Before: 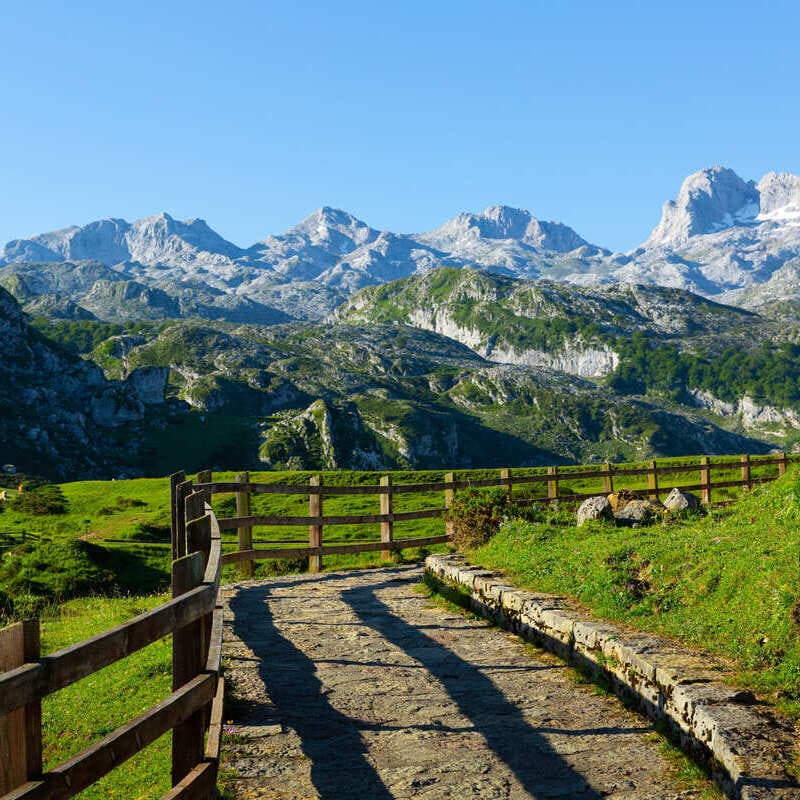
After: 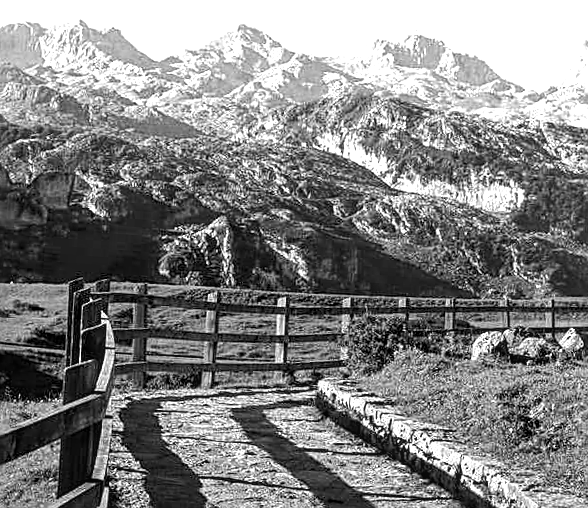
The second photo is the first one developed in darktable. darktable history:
crop and rotate: angle -3.77°, left 9.784%, top 20.572%, right 11.984%, bottom 11.8%
color calibration: output gray [0.22, 0.42, 0.37, 0], illuminant as shot in camera, x 0.379, y 0.396, temperature 4137.82 K, gamut compression 0.976
local contrast: on, module defaults
sharpen: on, module defaults
exposure: black level correction 0.001, exposure 0.499 EV, compensate exposure bias true, compensate highlight preservation false
contrast brightness saturation: contrast -0.017, brightness -0.015, saturation 0.029
tone equalizer: -8 EV -0.385 EV, -7 EV -0.378 EV, -6 EV -0.295 EV, -5 EV -0.24 EV, -3 EV 0.246 EV, -2 EV 0.339 EV, -1 EV 0.398 EV, +0 EV 0.406 EV, edges refinement/feathering 500, mask exposure compensation -1.57 EV, preserve details no
